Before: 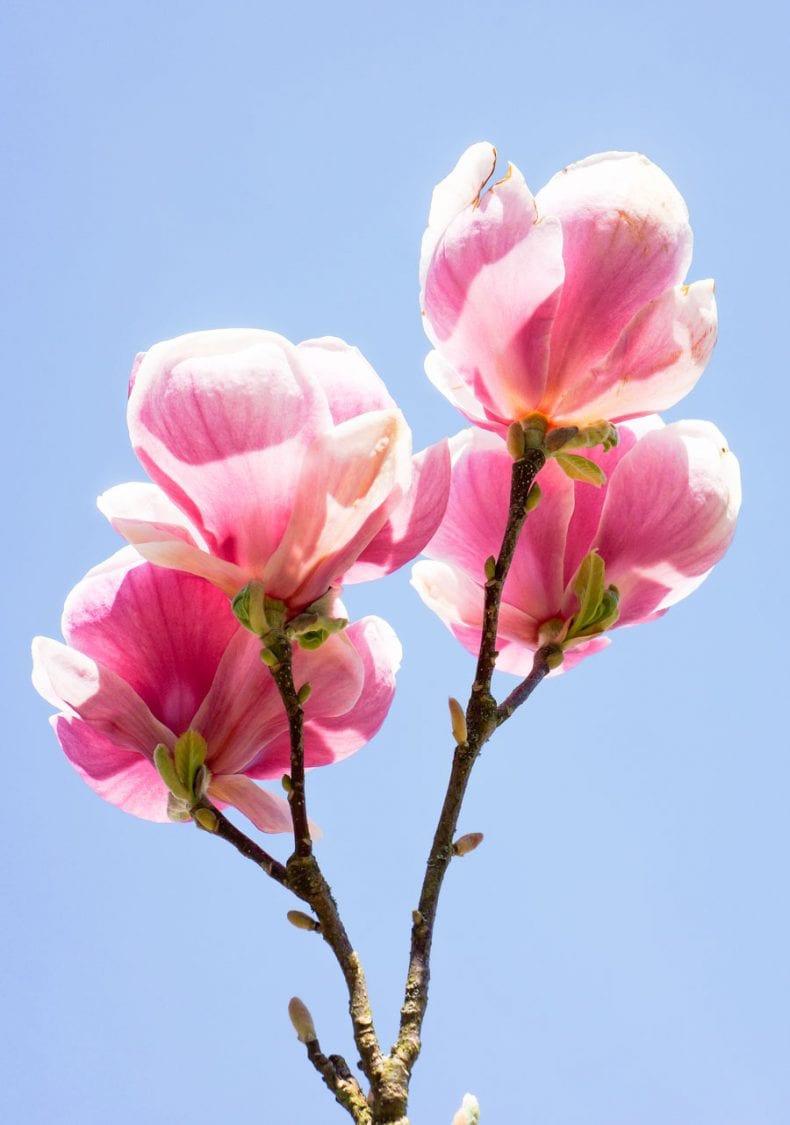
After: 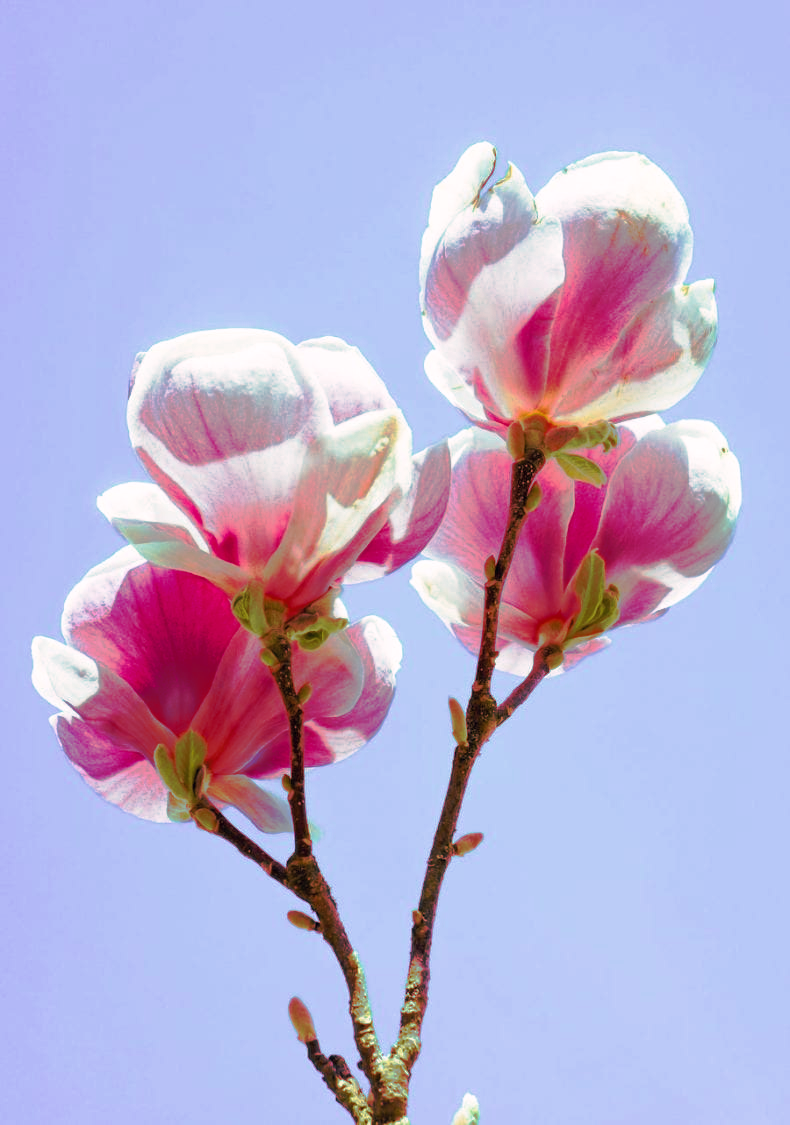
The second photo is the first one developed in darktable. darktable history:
tone curve: curves: ch0 [(0, 0) (0.003, 0.005) (0.011, 0.012) (0.025, 0.026) (0.044, 0.046) (0.069, 0.071) (0.1, 0.098) (0.136, 0.135) (0.177, 0.178) (0.224, 0.217) (0.277, 0.274) (0.335, 0.335) (0.399, 0.442) (0.468, 0.543) (0.543, 0.6) (0.623, 0.628) (0.709, 0.679) (0.801, 0.782) (0.898, 0.904) (1, 1)], preserve colors none
color look up table: target L [94.28, 89.23, 91.91, 91.03, 76.99, 73.56, 67.89, 73.67, 62.48, 35.17, 17.55, 200.2, 94.4, 82.06, 79.91, 69.3, 60.14, 49.63, 47.66, 49.71, 27.51, 26.85, 32.55, 31.03, 31.69, 3.334, 88.24, 77.12, 76.38, 72.03, 49.64, 56.74, 43.71, 55.92, 56.13, 53.07, 48.23, 30.99, 39.66, 41.18, 30.98, 4.826, 70.93, 65.53, 52.44, 40.14, 33.56, 27.38, 11.14], target a [-14.68, -45.71, -23.99, -41.58, -80.34, -30.16, -83.14, -2.25, -64.33, -26.08, -25.71, 0, 1.594, 14.22, 3.728, 44.9, 75.8, 3.731, -6.219, 45.18, 43.34, 44.4, 8.259, 41.53, 45.09, 12.99, 6.934, 36.36, 15.16, -21.9, 7.731, 40.94, 24.81, 60.76, 45.57, 86.71, 80.35, 37.3, 30.24, 66.01, 9.478, 24.75, -48.57, -40.08, -29.58, -16.55, -7.597, -8.534, -12.19], target b [30.52, 89.42, 7.032, 66.92, 32.99, 36.84, 65.47, 67.44, 20.94, 33.58, 24.59, 0, 17.67, 45.71, 75.91, 67.72, 20.13, 1.724, 29.2, 29.28, 39.68, -1.74, 39.61, 42.94, 15.06, 2.938, -13.34, -14.97, -31.11, -4.703, -37.79, -40.97, -54.78, -65.4, 15.81, -28.51, -62.07, -19.22, -12.83, -47.14, -38.01, -39.18, -33.43, -48.56, -32.89, -5.014, -14.7, -3.053, -3.693], num patches 49
